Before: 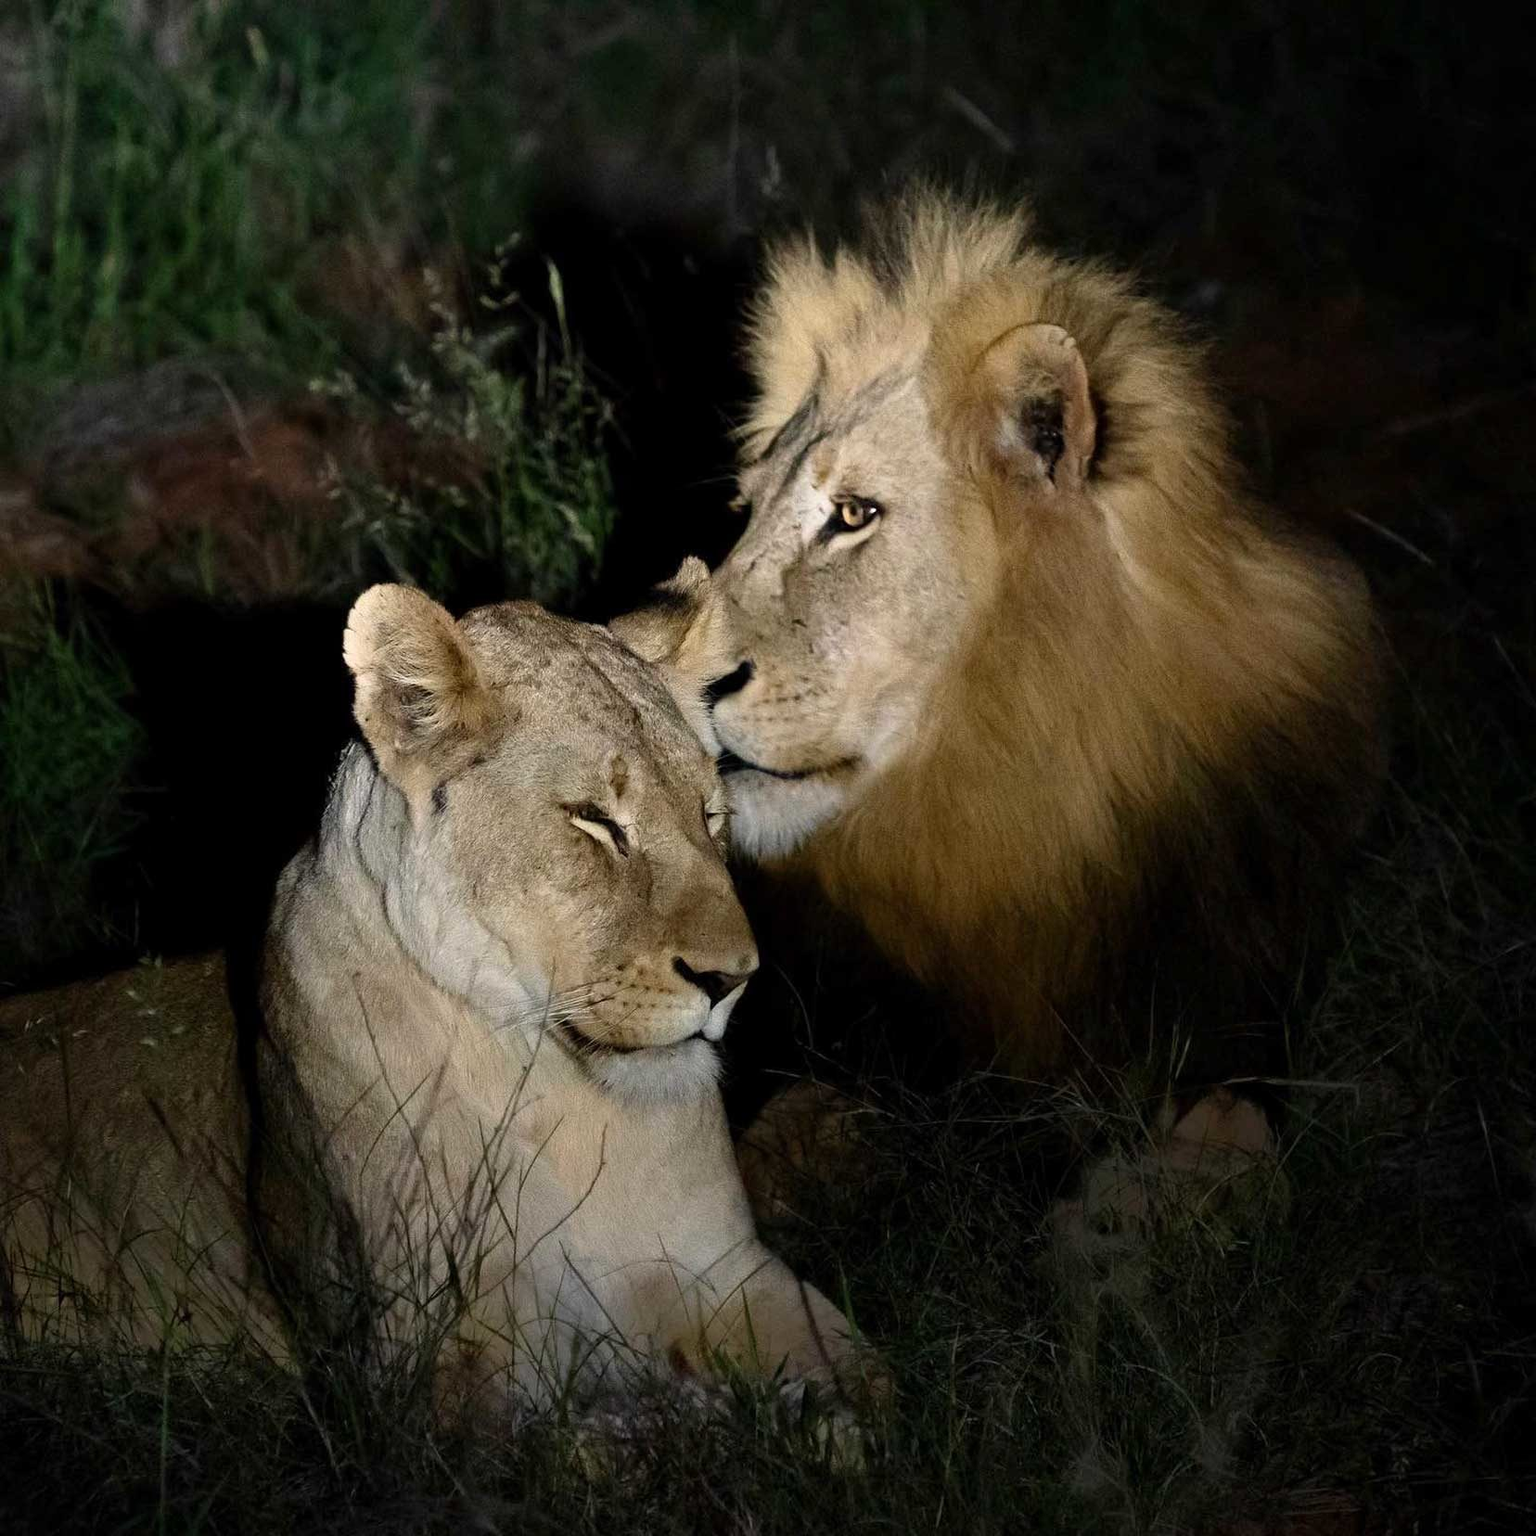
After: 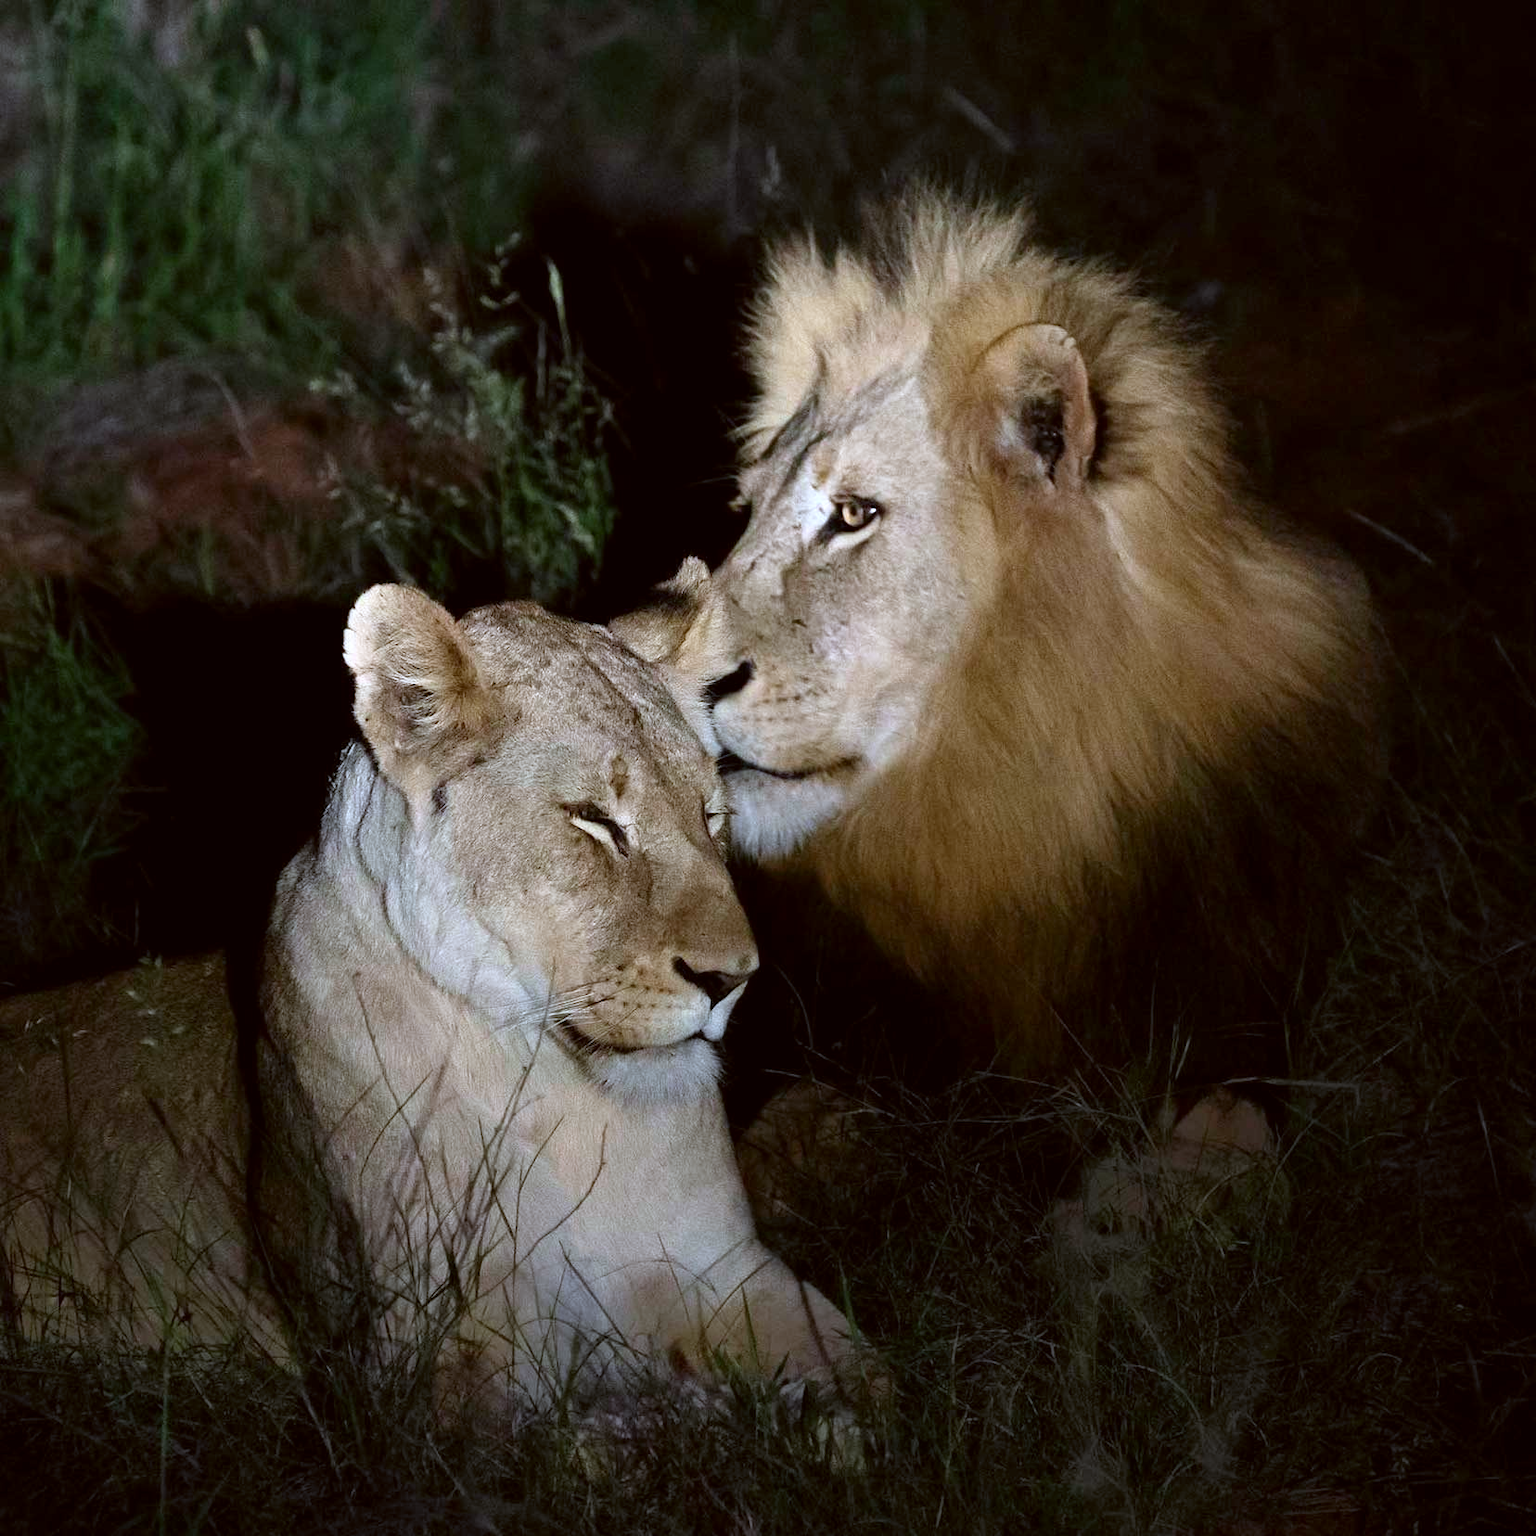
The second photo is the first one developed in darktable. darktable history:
color correction: highlights a* -3.14, highlights b* -7.03, shadows a* 3.26, shadows b* 5.23
exposure: exposure 0.203 EV, compensate exposure bias true, compensate highlight preservation false
color calibration: illuminant as shot in camera, x 0.366, y 0.378, temperature 4425.01 K
